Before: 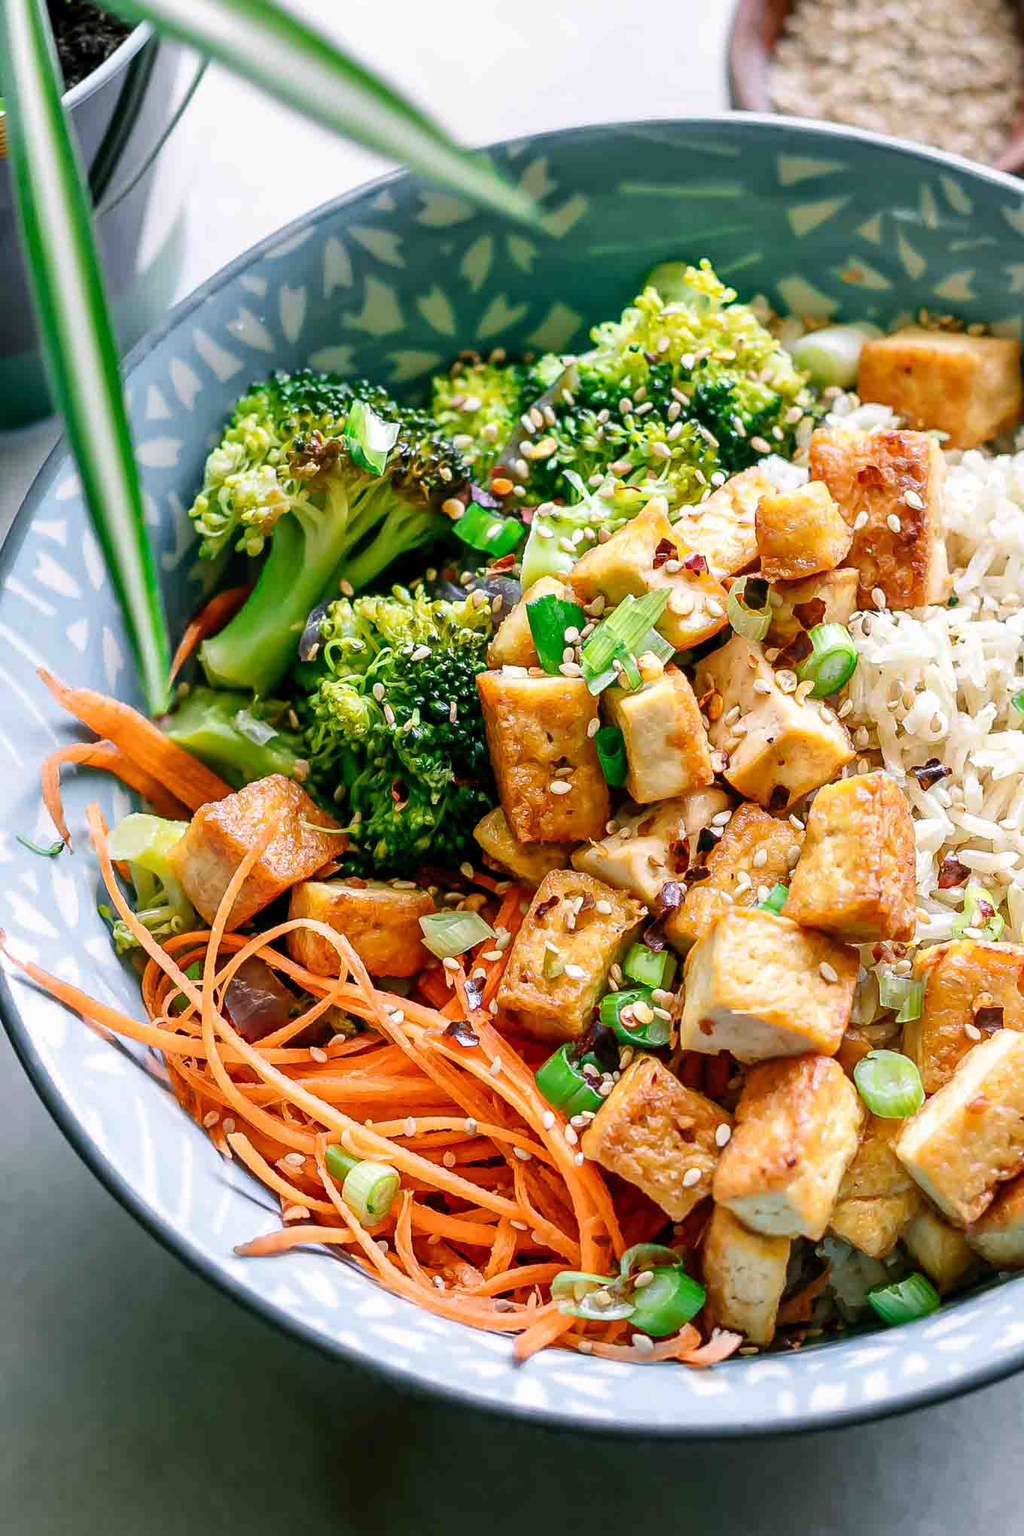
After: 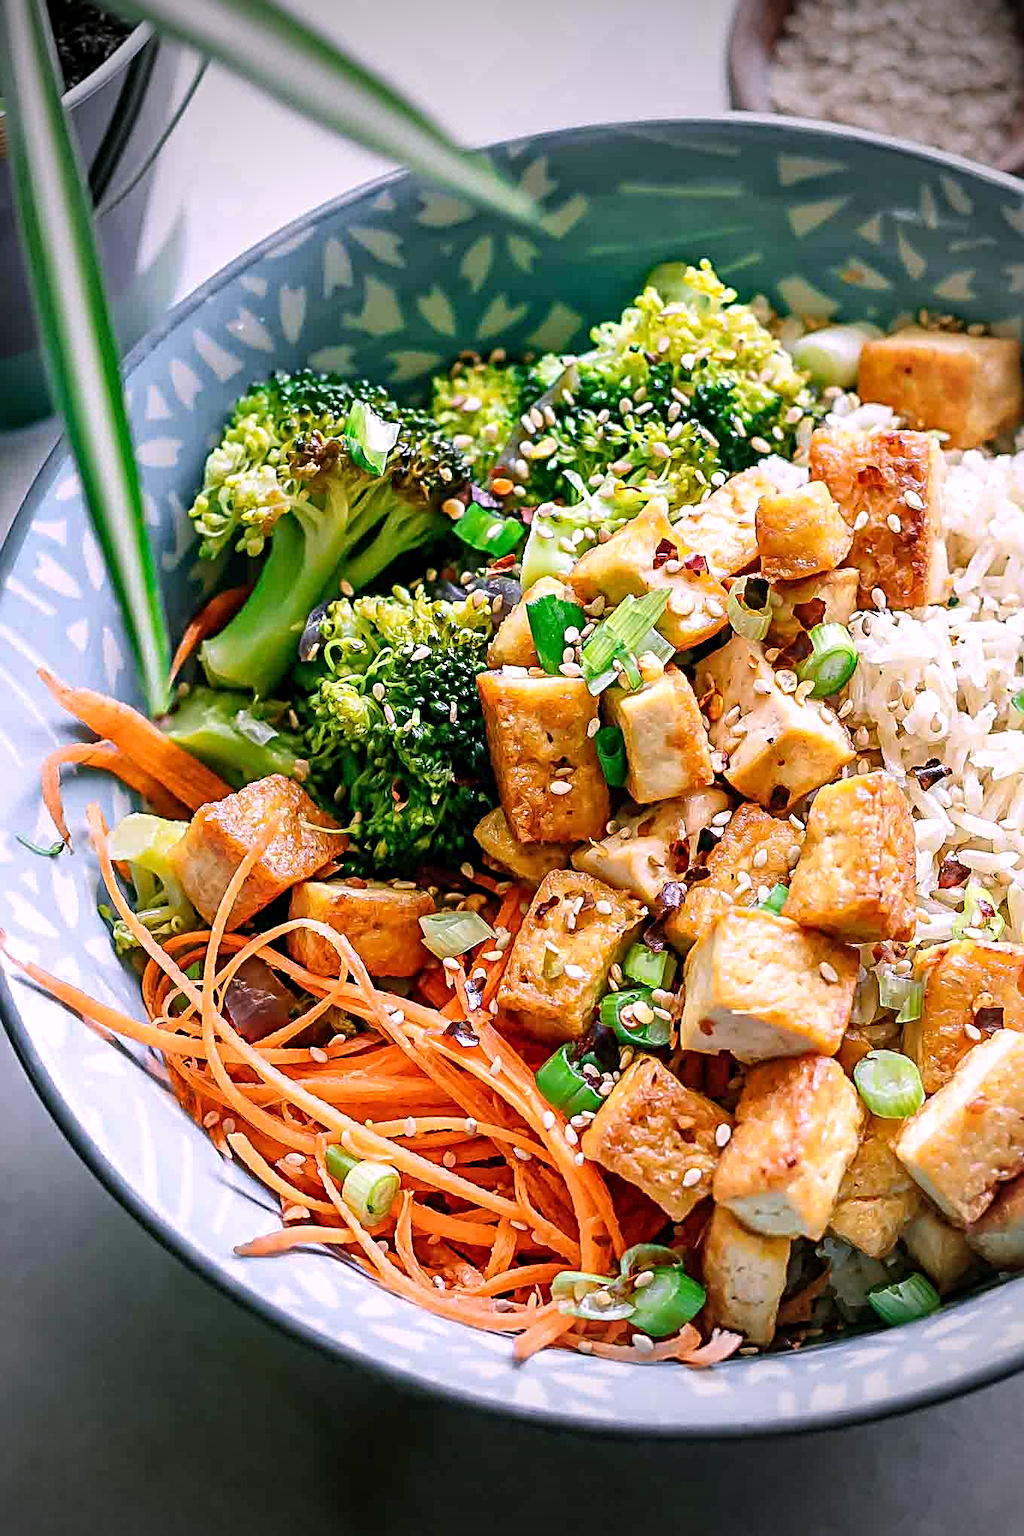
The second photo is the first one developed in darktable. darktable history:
sharpen: radius 4
white balance: red 1.05, blue 1.072
vignetting: fall-off start 75%, brightness -0.692, width/height ratio 1.084
